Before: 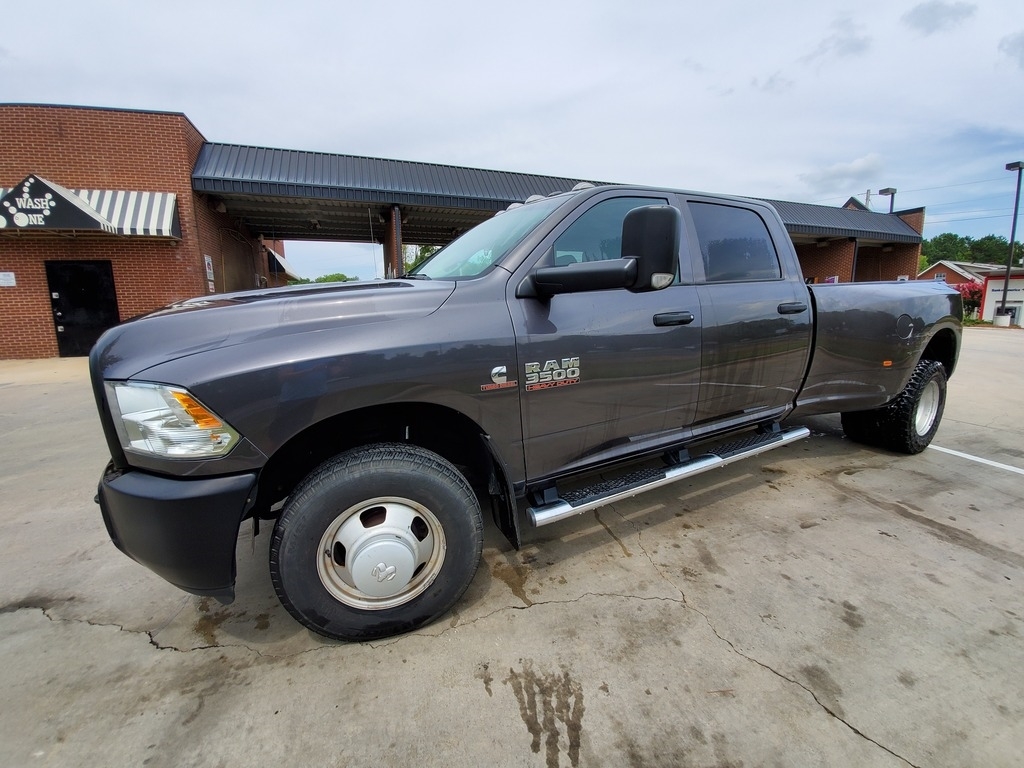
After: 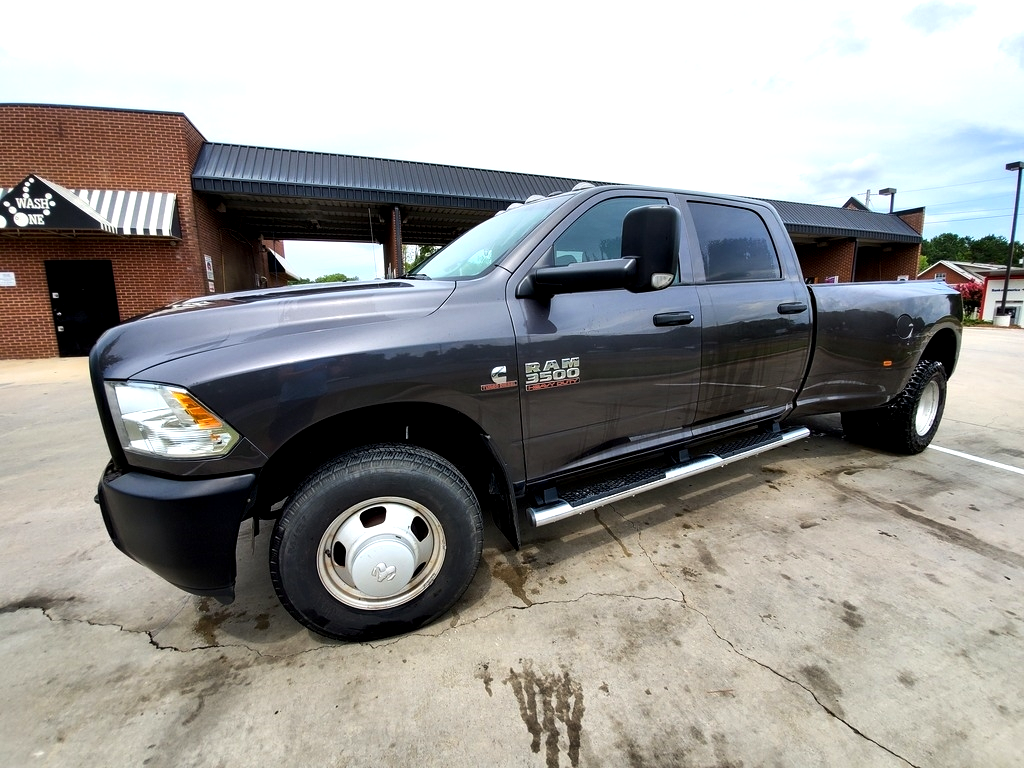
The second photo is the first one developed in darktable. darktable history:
tone equalizer: -8 EV -0.75 EV, -7 EV -0.7 EV, -6 EV -0.6 EV, -5 EV -0.4 EV, -3 EV 0.4 EV, -2 EV 0.6 EV, -1 EV 0.7 EV, +0 EV 0.75 EV, edges refinement/feathering 500, mask exposure compensation -1.57 EV, preserve details no
exposure: black level correction 0.007, compensate highlight preservation false
